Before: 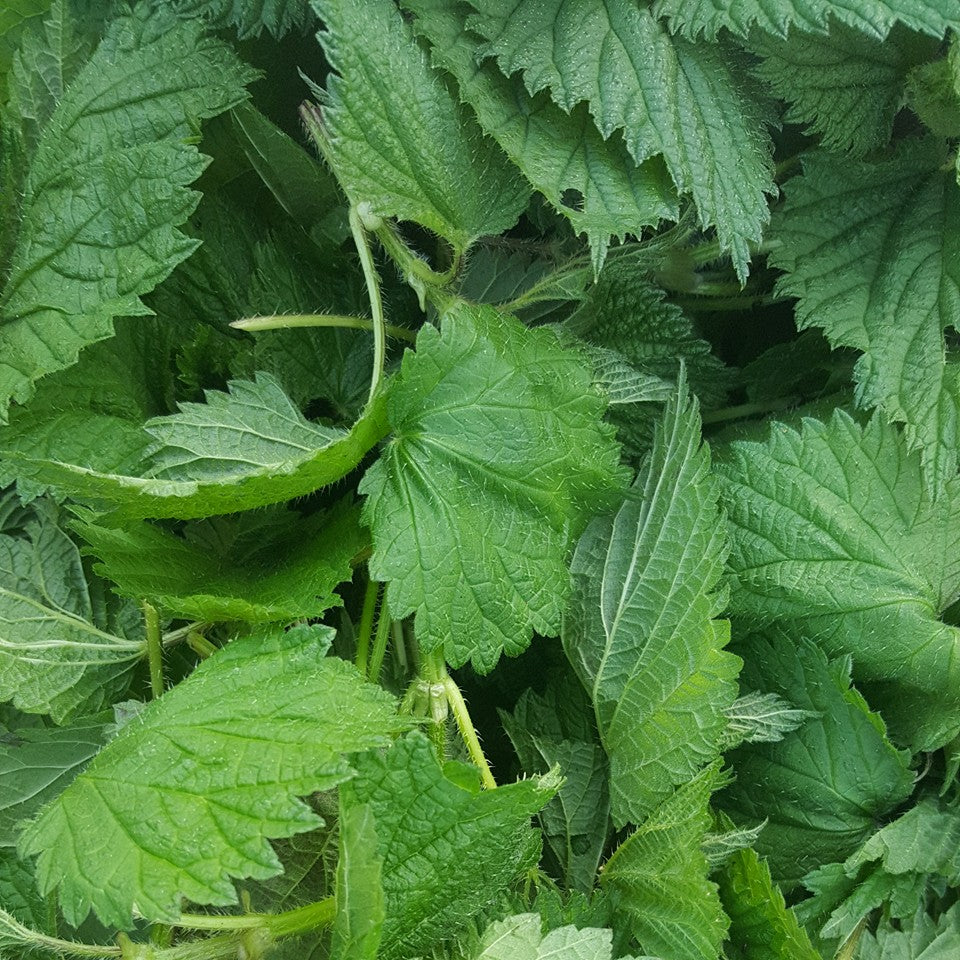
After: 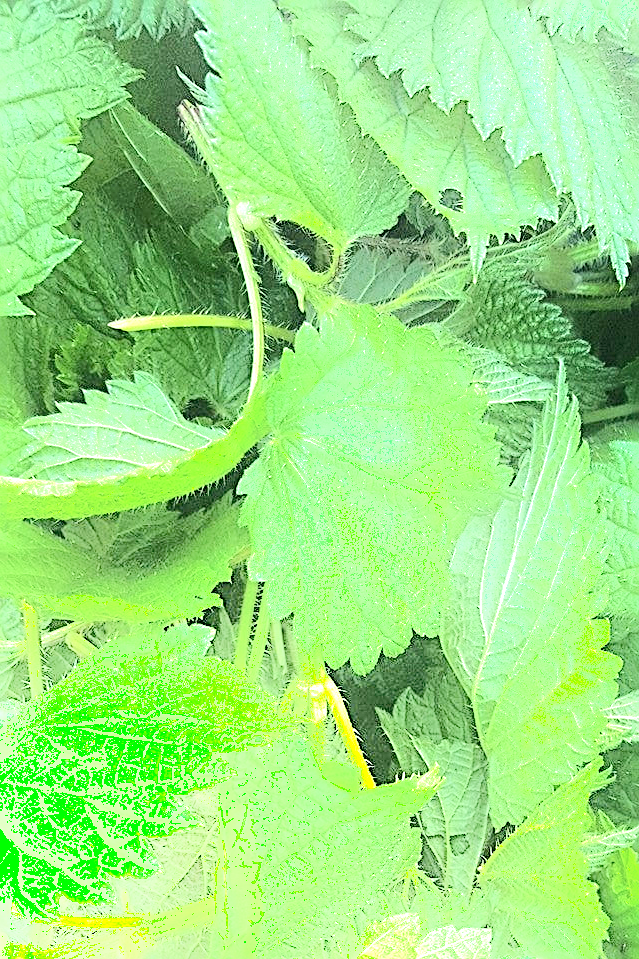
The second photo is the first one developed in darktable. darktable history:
sharpen: radius 2.584, amount 0.688
exposure: black level correction 0, exposure 1.45 EV, compensate exposure bias true, compensate highlight preservation false
crop and rotate: left 12.648%, right 20.685%
contrast brightness saturation: contrast 0.2, brightness 0.16, saturation 0.22
shadows and highlights: shadows -54.3, highlights 86.09, soften with gaussian
